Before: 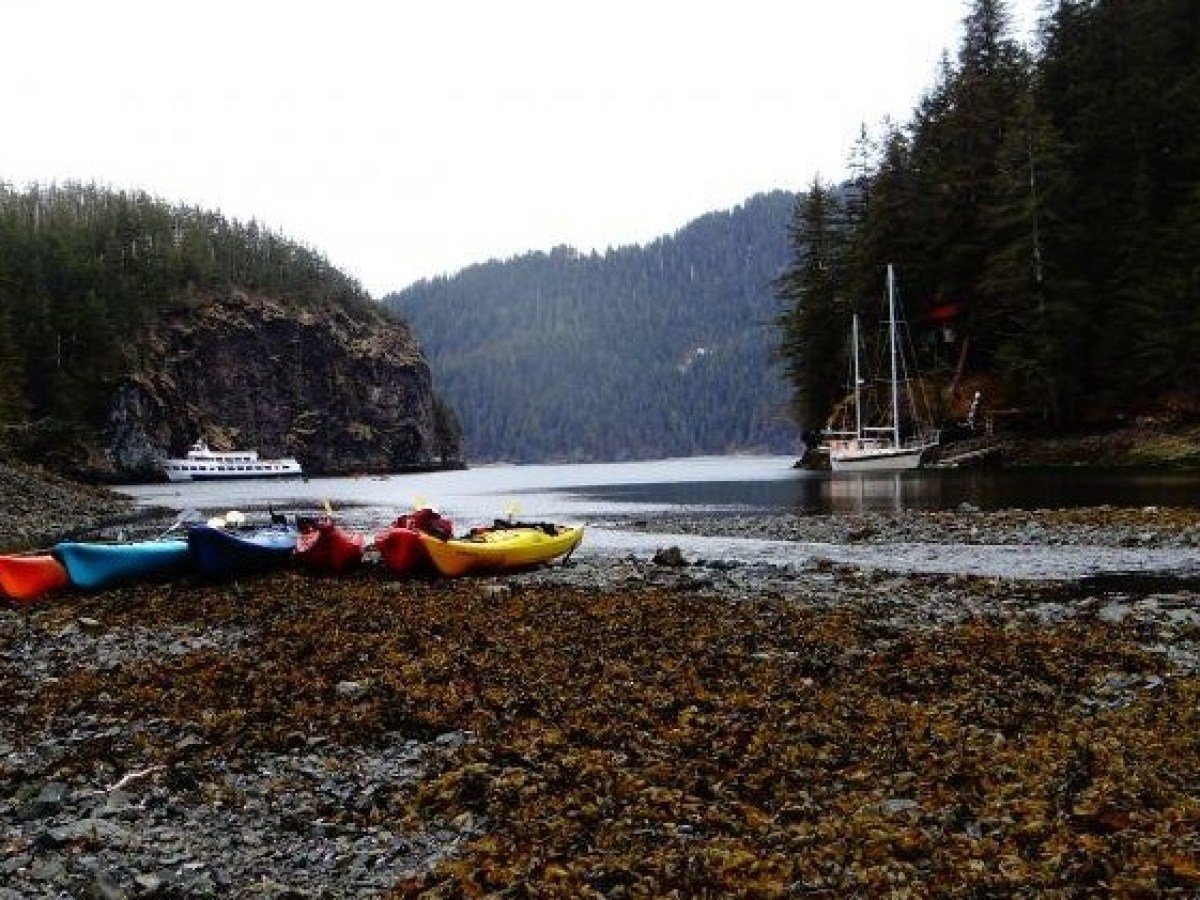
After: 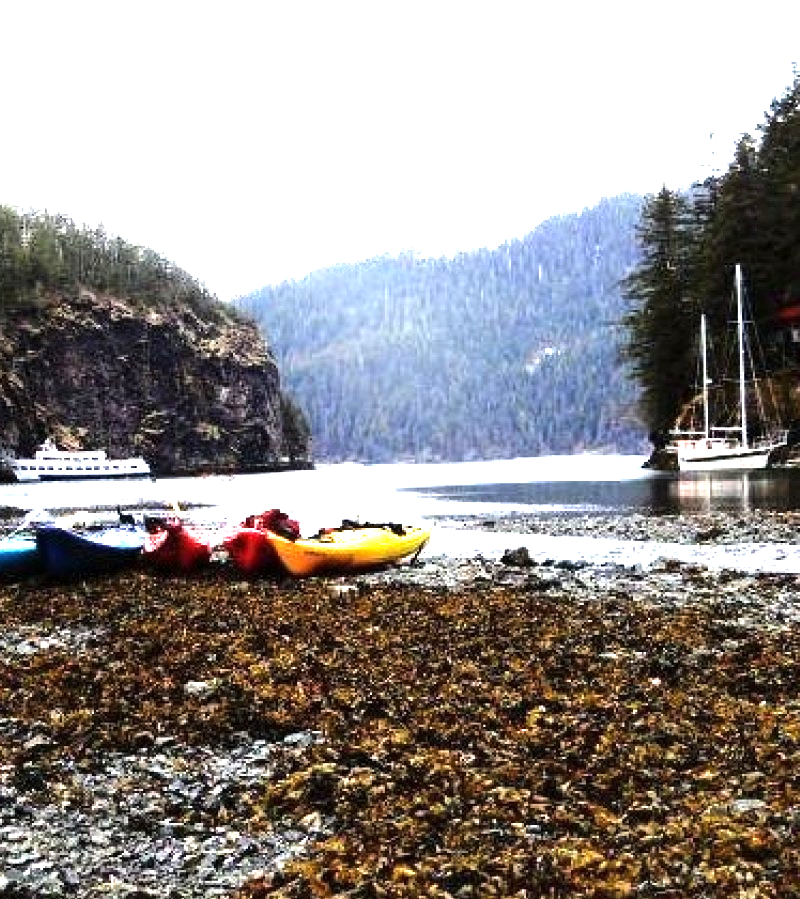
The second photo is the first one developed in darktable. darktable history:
tone equalizer: -8 EV -0.714 EV, -7 EV -0.687 EV, -6 EV -0.596 EV, -5 EV -0.404 EV, -3 EV 0.394 EV, -2 EV 0.6 EV, -1 EV 0.698 EV, +0 EV 0.772 EV, edges refinement/feathering 500, mask exposure compensation -1.57 EV, preserve details no
crop and rotate: left 12.686%, right 20.594%
exposure: black level correction 0, exposure 1.389 EV, compensate highlight preservation false
local contrast: mode bilateral grid, contrast 9, coarseness 25, detail 115%, midtone range 0.2
